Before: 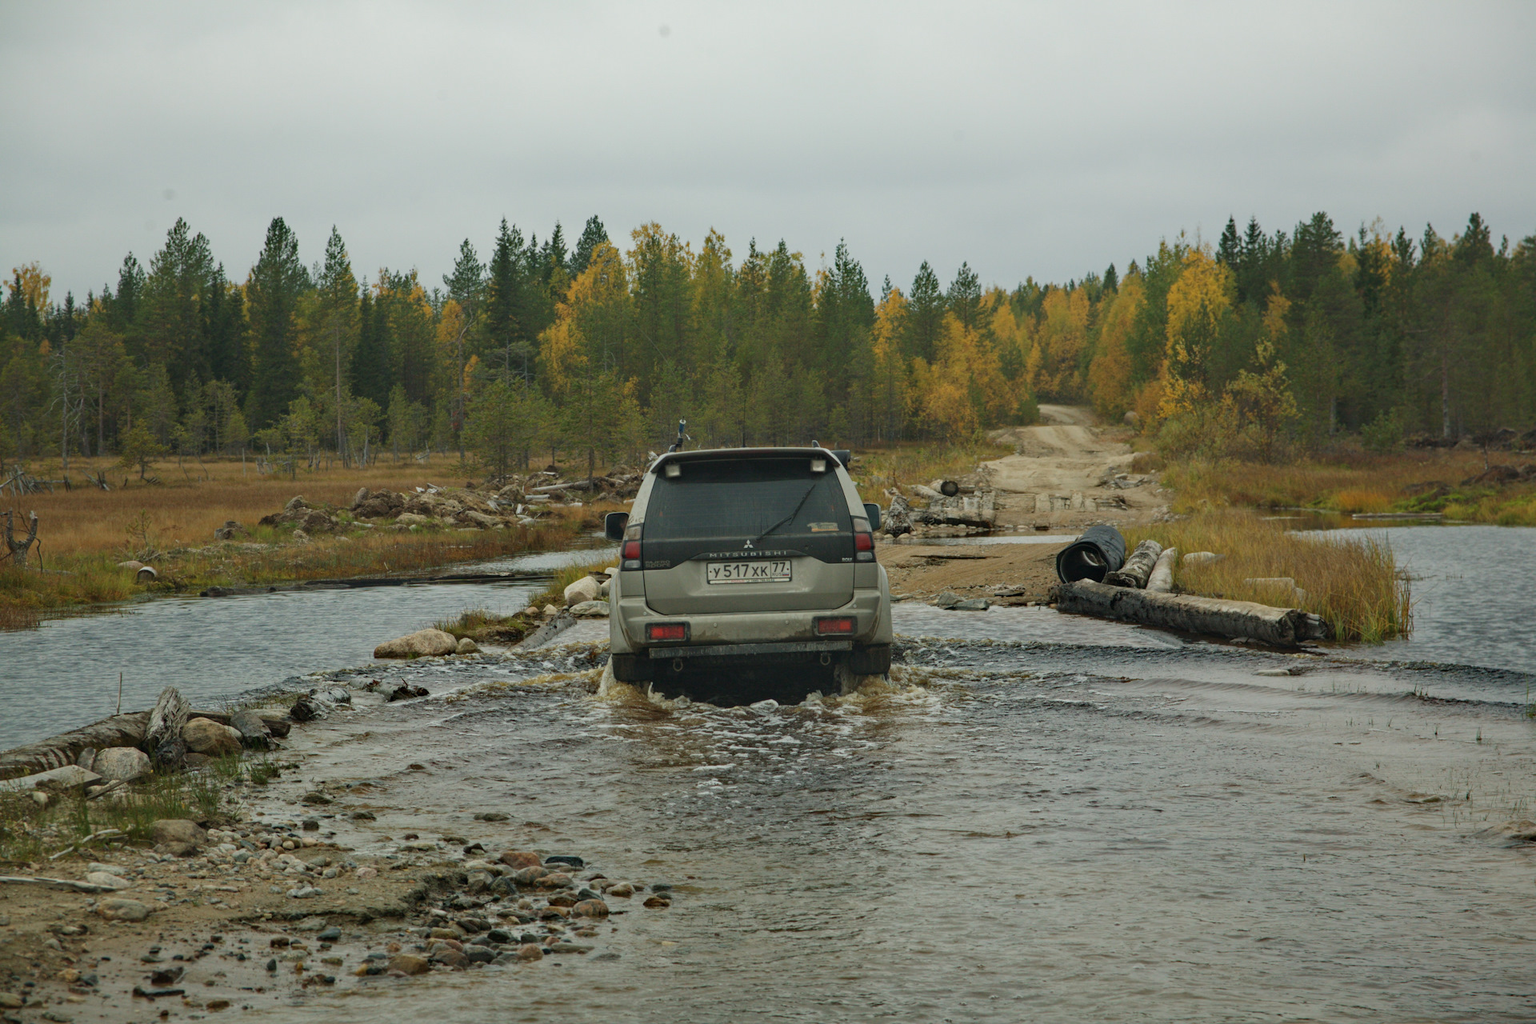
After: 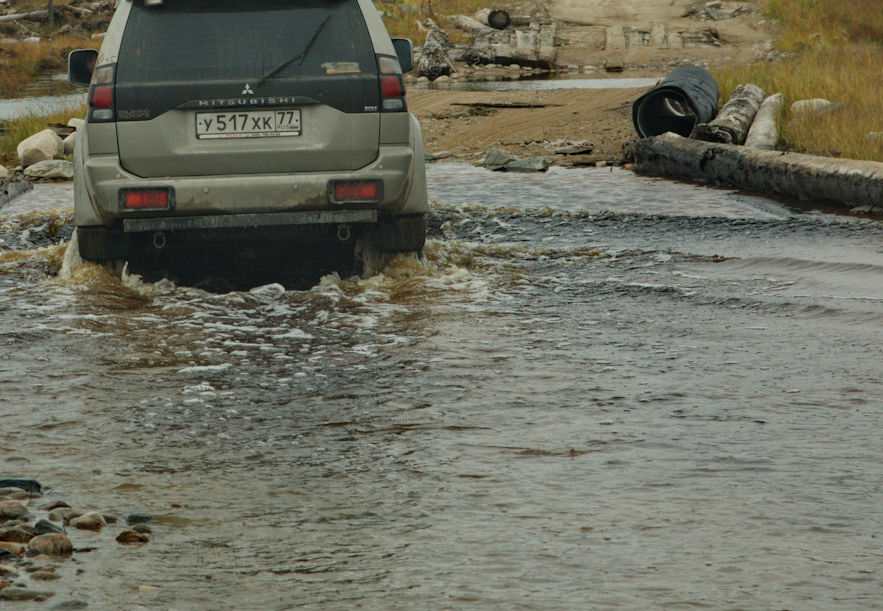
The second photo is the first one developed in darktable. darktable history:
crop: left 35.865%, top 46.2%, right 18.129%, bottom 6.002%
